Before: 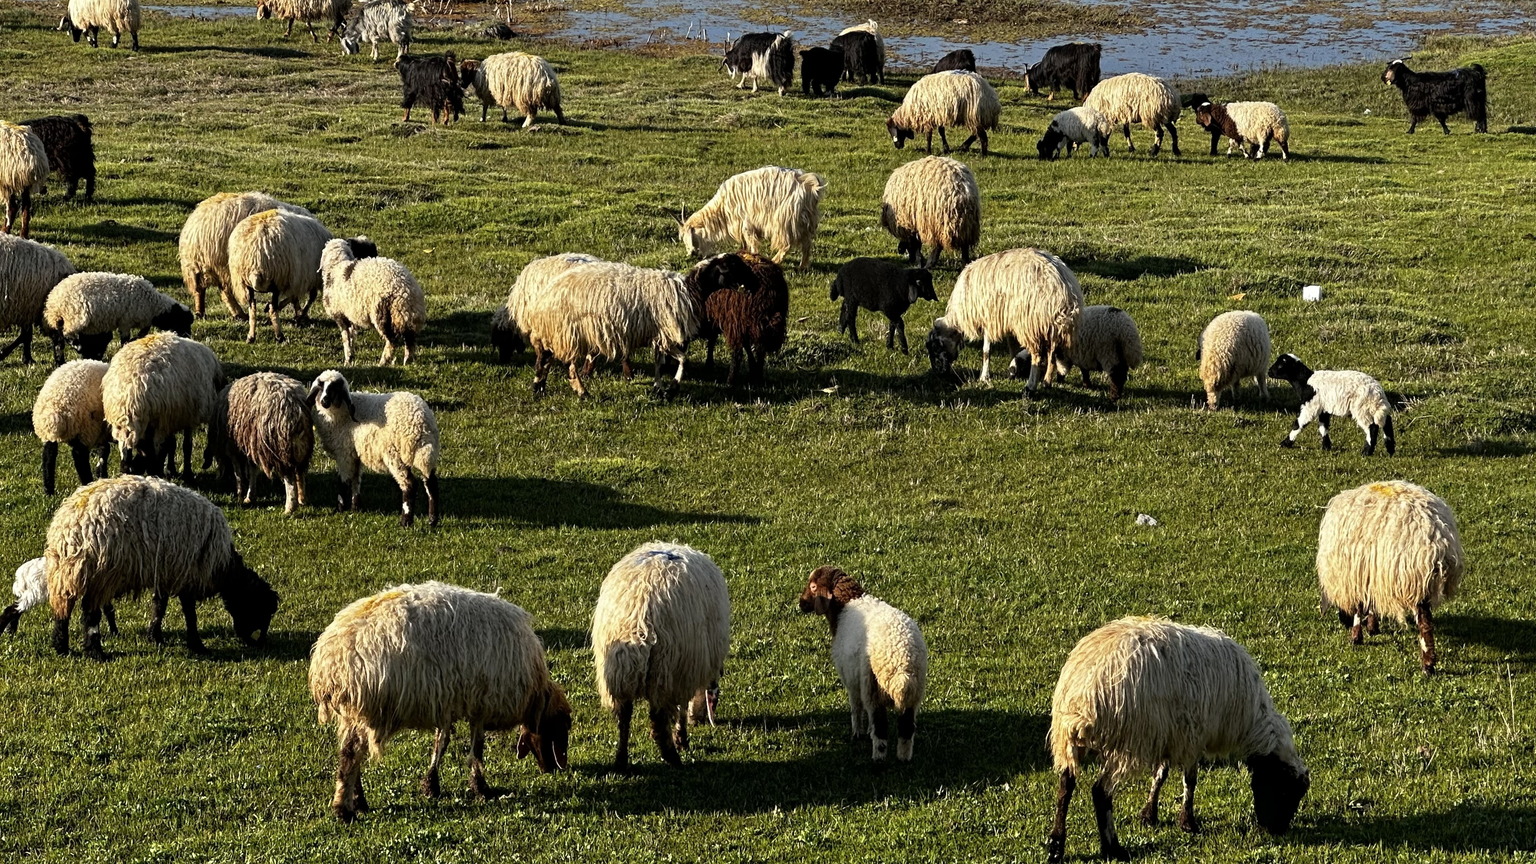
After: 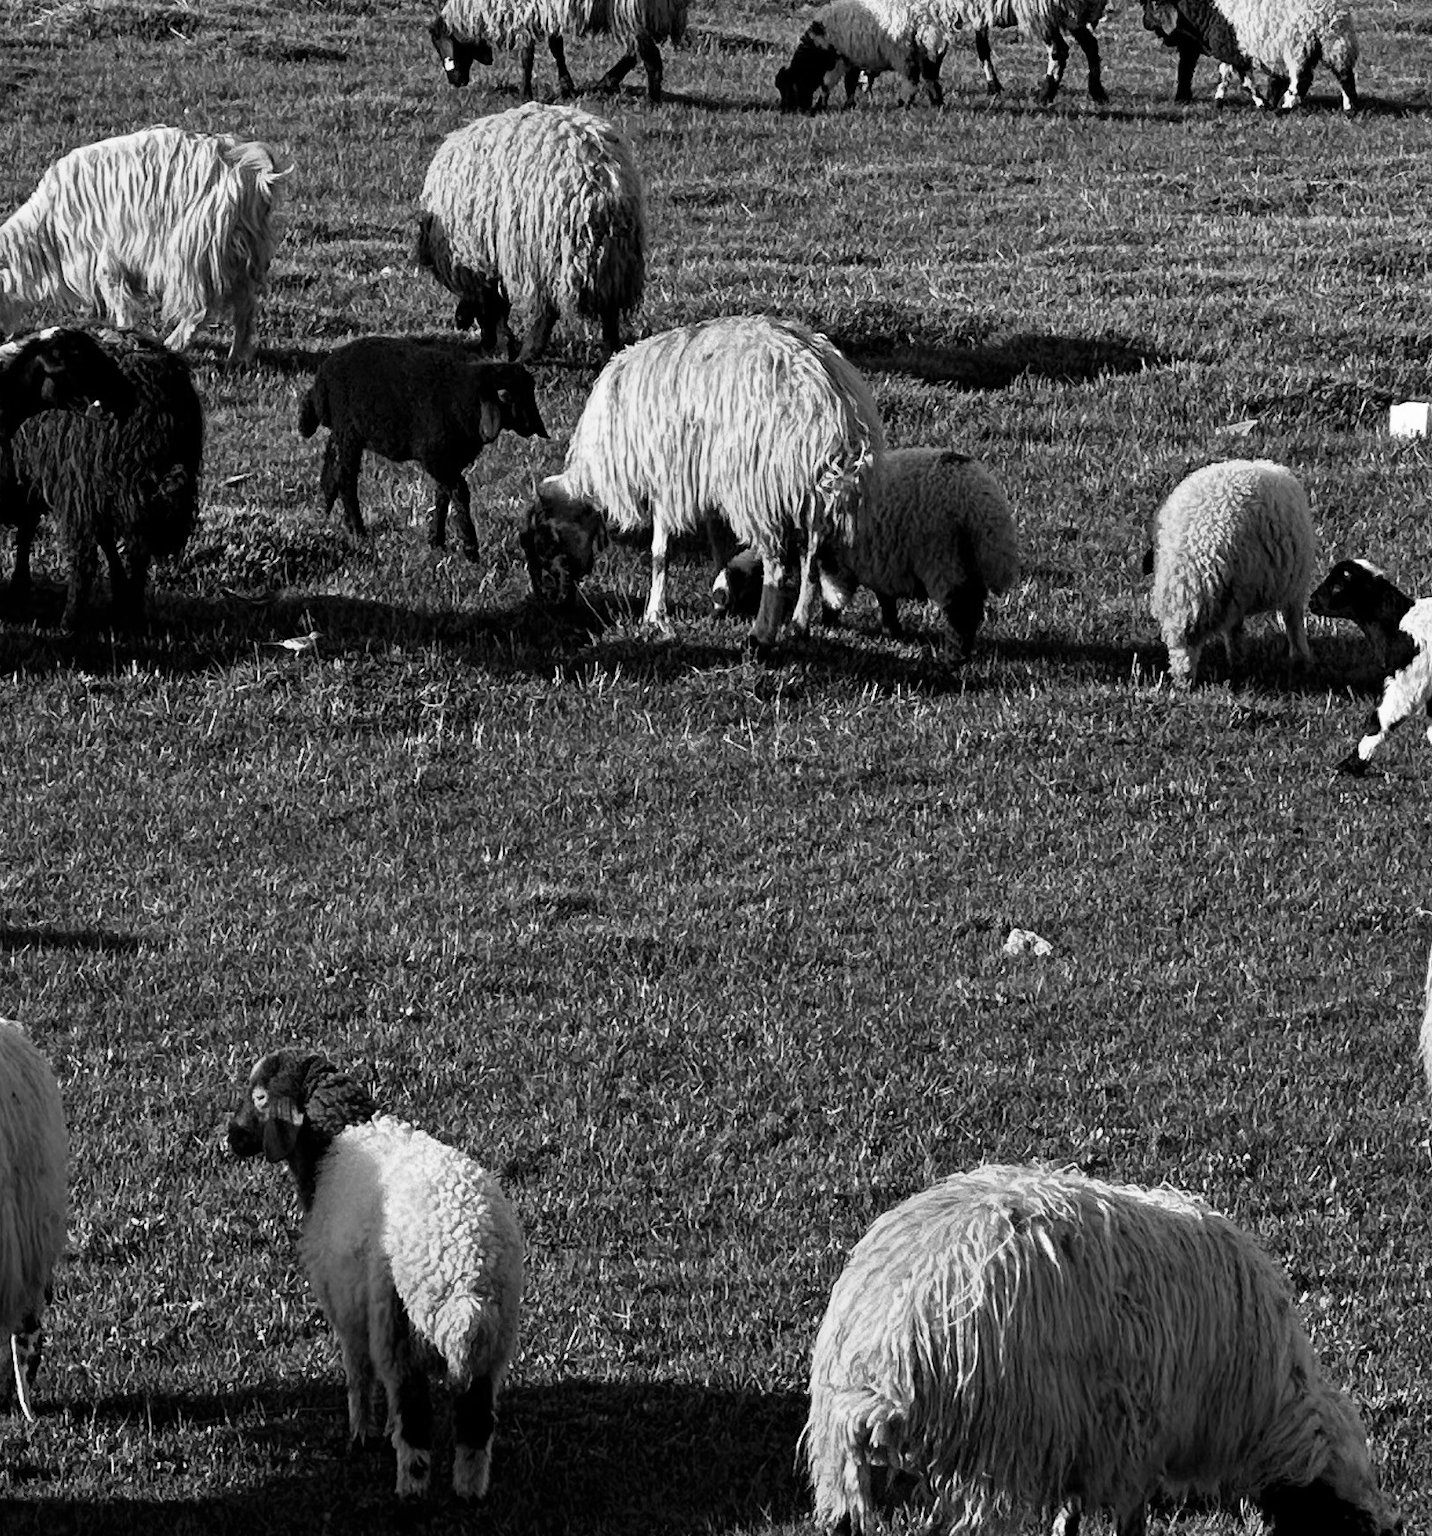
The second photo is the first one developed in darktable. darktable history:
color calibration: output gray [0.21, 0.42, 0.37, 0], gray › normalize channels true, illuminant same as pipeline (D50), adaptation none (bypass), x 0.333, y 0.335, temperature 5003.76 K, gamut compression 0.023
crop: left 45.634%, top 12.886%, right 13.919%, bottom 10.023%
